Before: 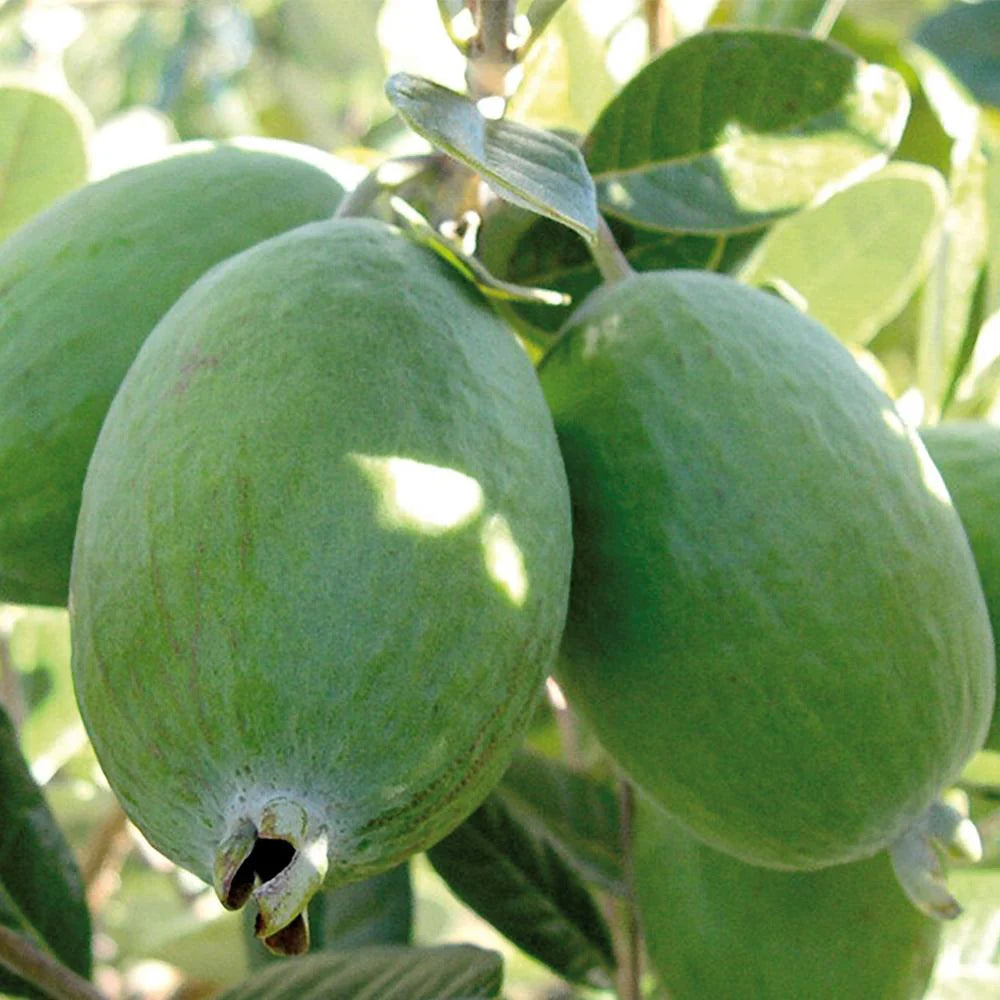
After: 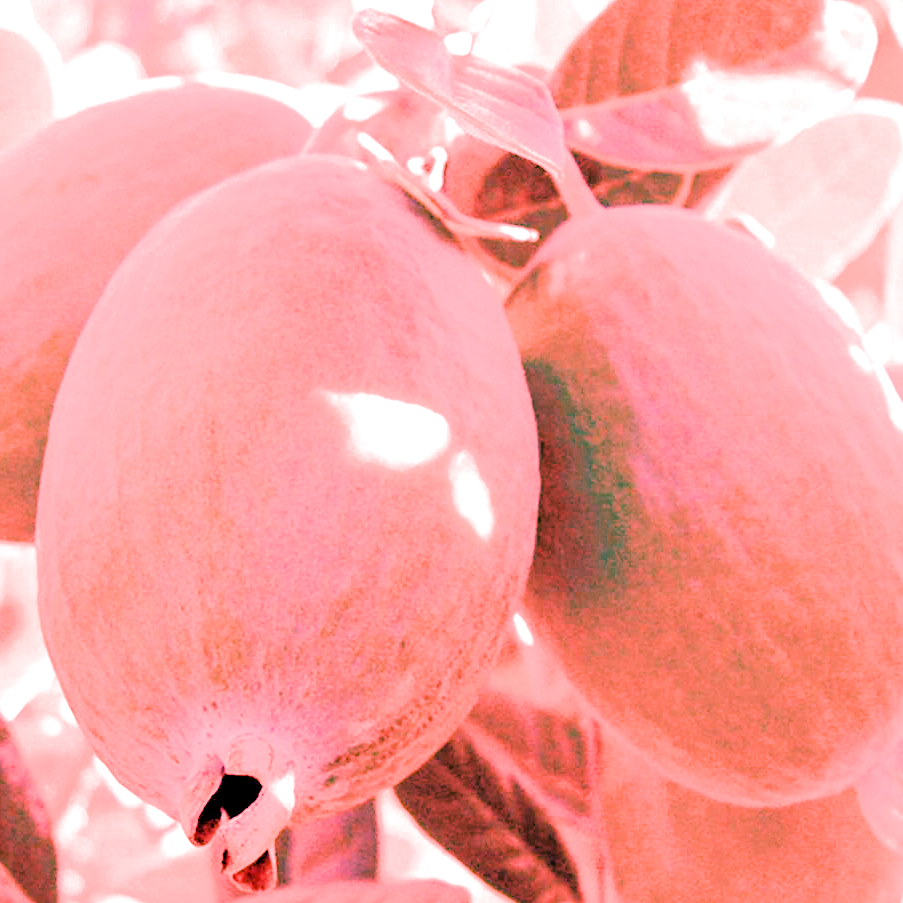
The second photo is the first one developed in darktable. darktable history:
filmic rgb: black relative exposure -6.98 EV, white relative exposure 5.63 EV, hardness 2.86
crop: left 3.305%, top 6.436%, right 6.389%, bottom 3.258%
exposure: exposure 0.722 EV, compensate highlight preservation false
white balance: red 4.26, blue 1.802
